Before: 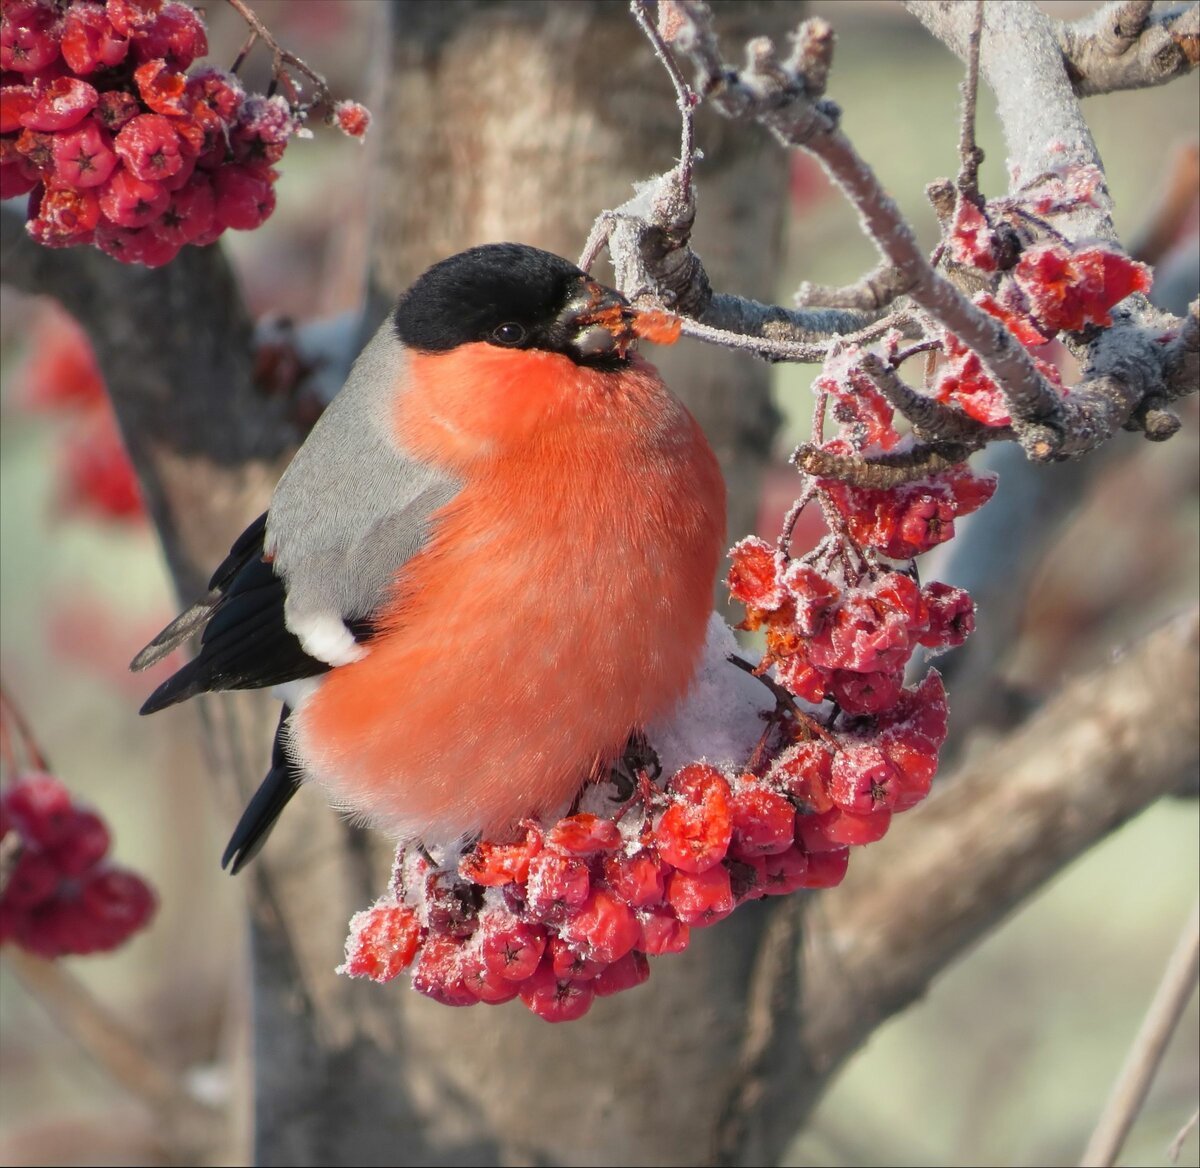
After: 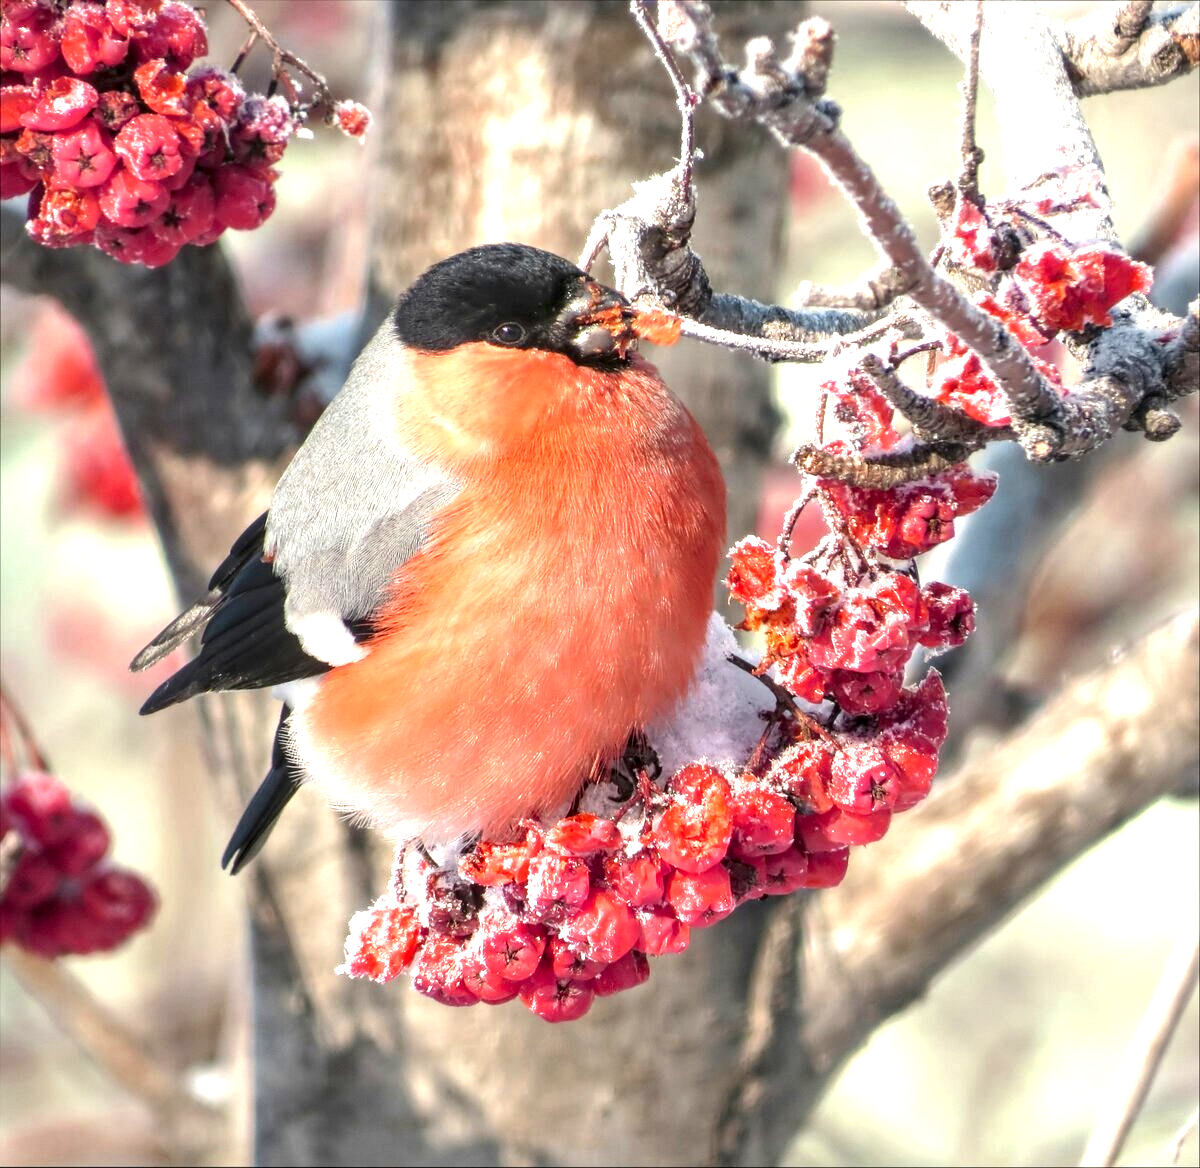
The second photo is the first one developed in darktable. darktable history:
exposure: exposure 1.094 EV, compensate highlight preservation false
local contrast: detail 150%
